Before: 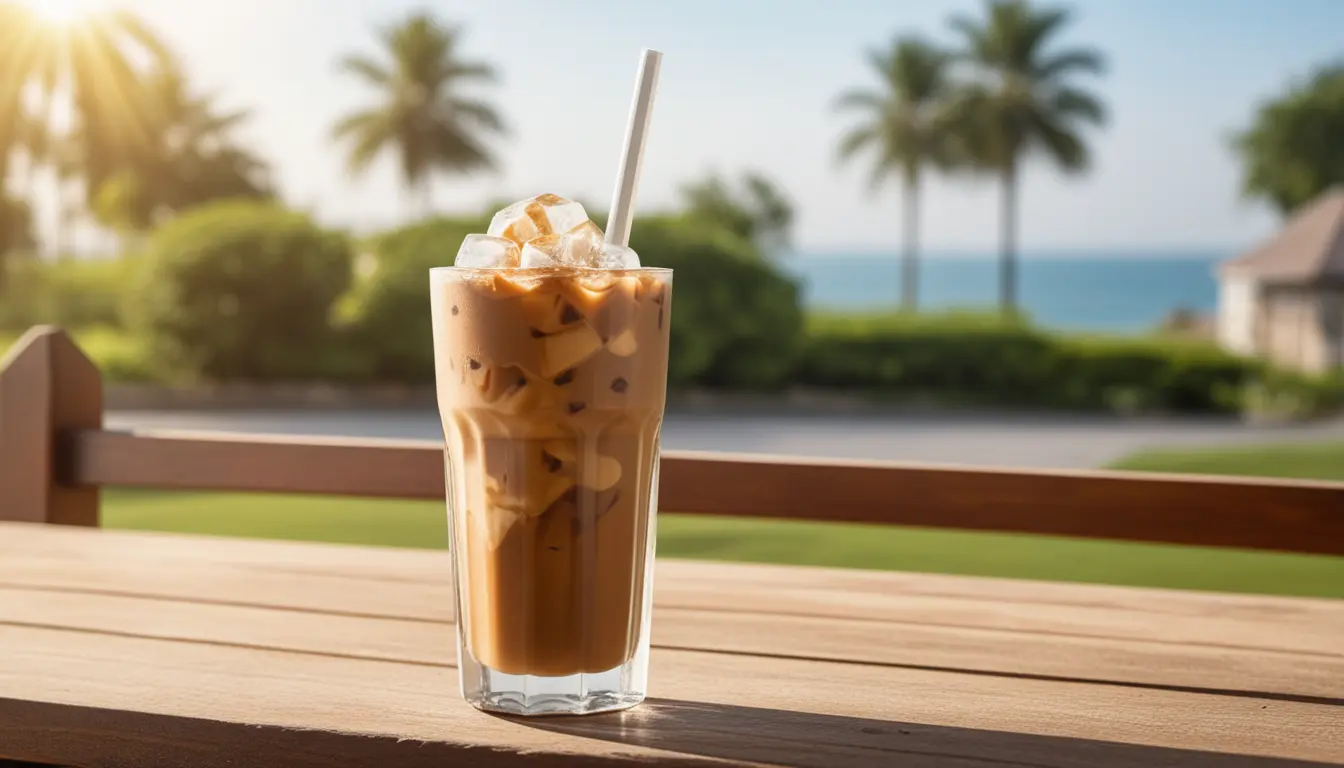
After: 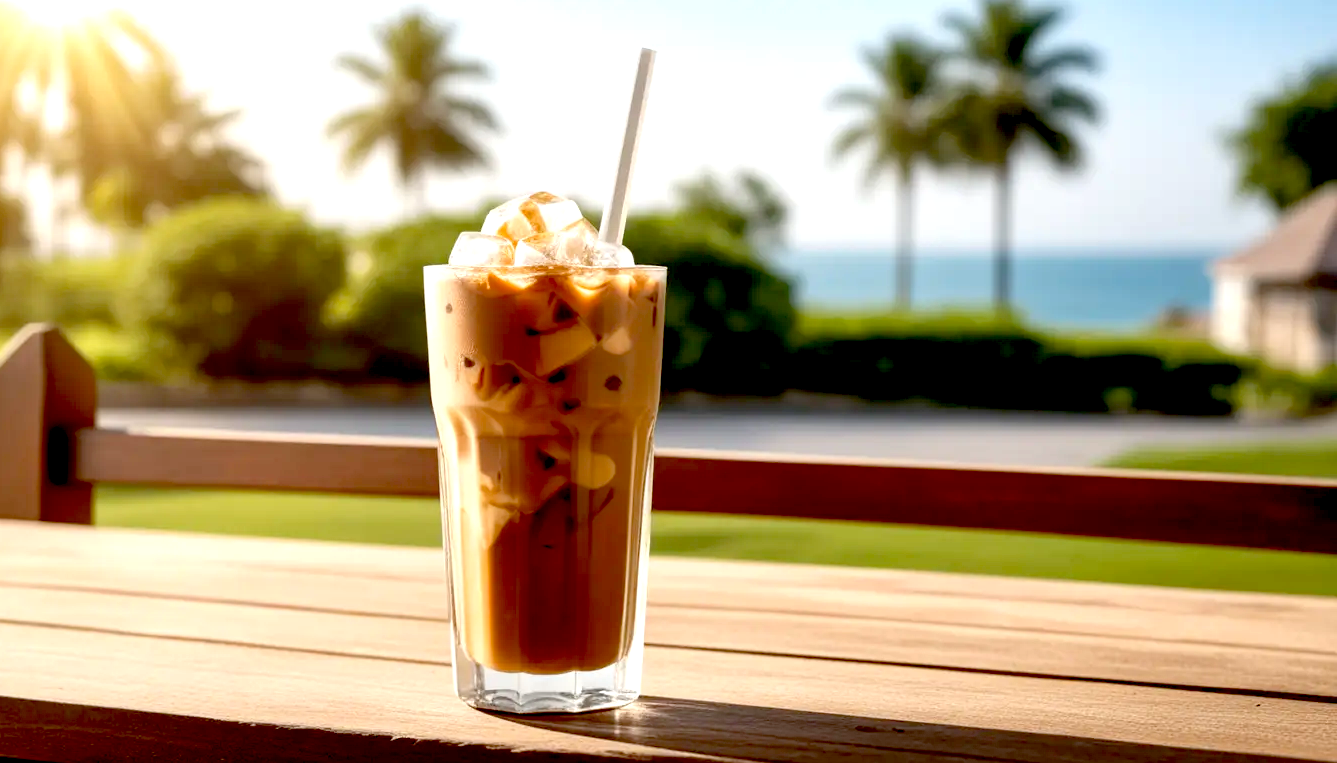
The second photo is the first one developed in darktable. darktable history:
crop and rotate: left 0.488%, top 0.263%, bottom 0.365%
exposure: black level correction 0.041, exposure 0.499 EV, compensate highlight preservation false
